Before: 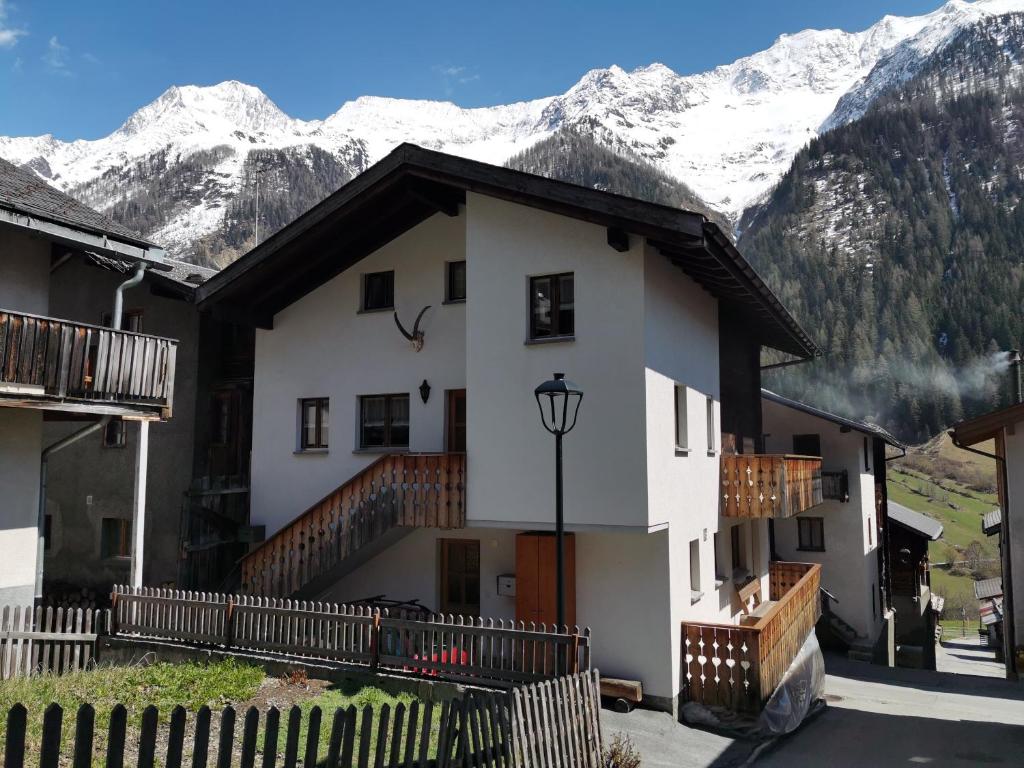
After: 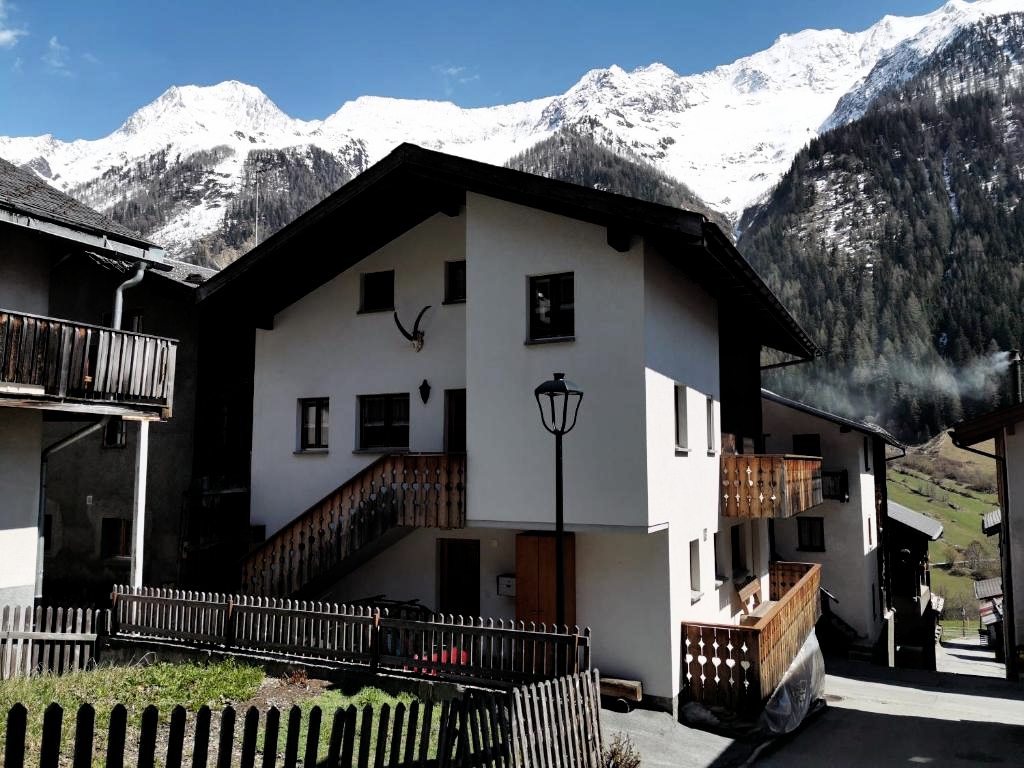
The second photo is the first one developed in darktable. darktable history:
filmic rgb: black relative exposure -8.73 EV, white relative exposure 2.67 EV, threshold 3.03 EV, target black luminance 0%, target white luminance 99.967%, hardness 6.27, latitude 75.66%, contrast 1.322, highlights saturation mix -4.8%, enable highlight reconstruction true
